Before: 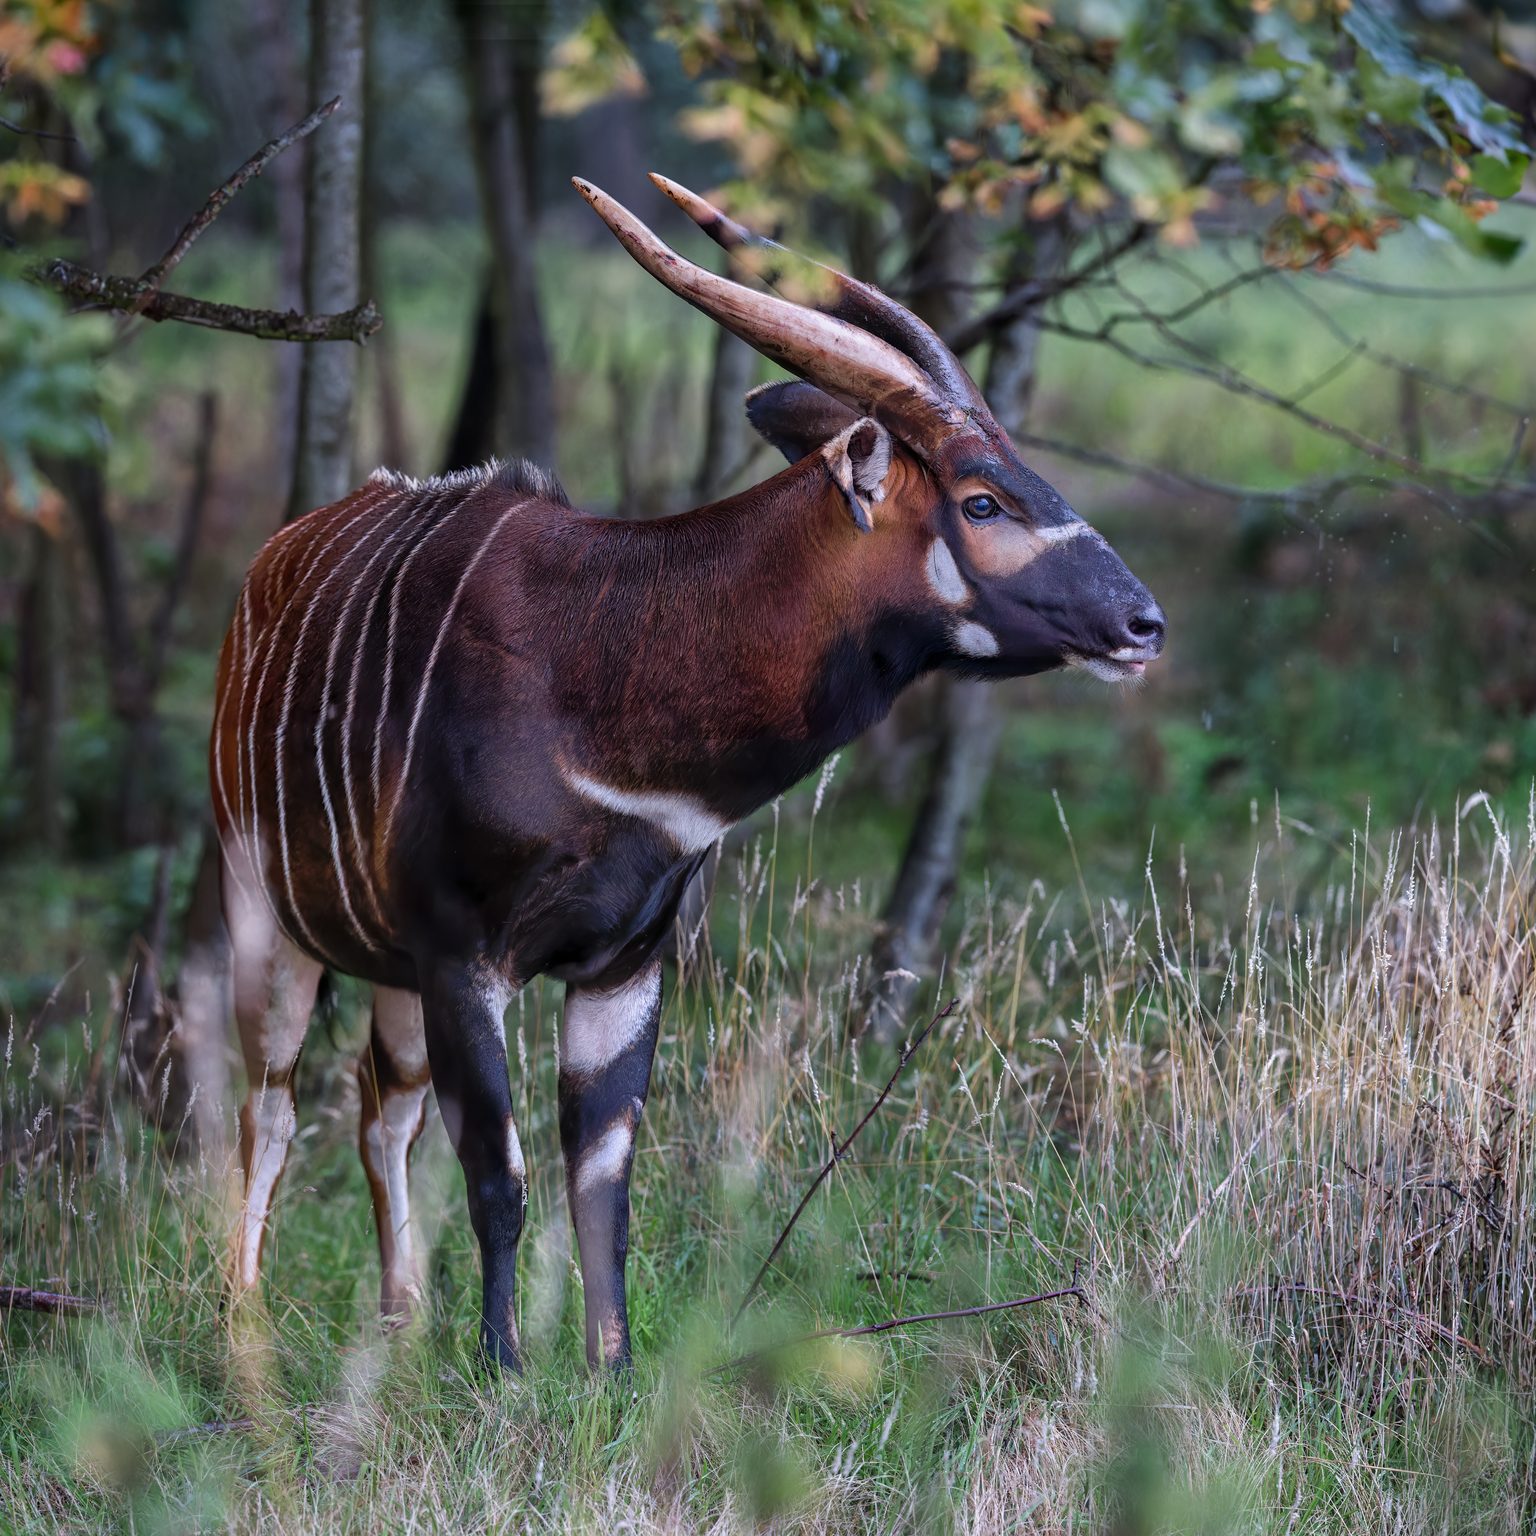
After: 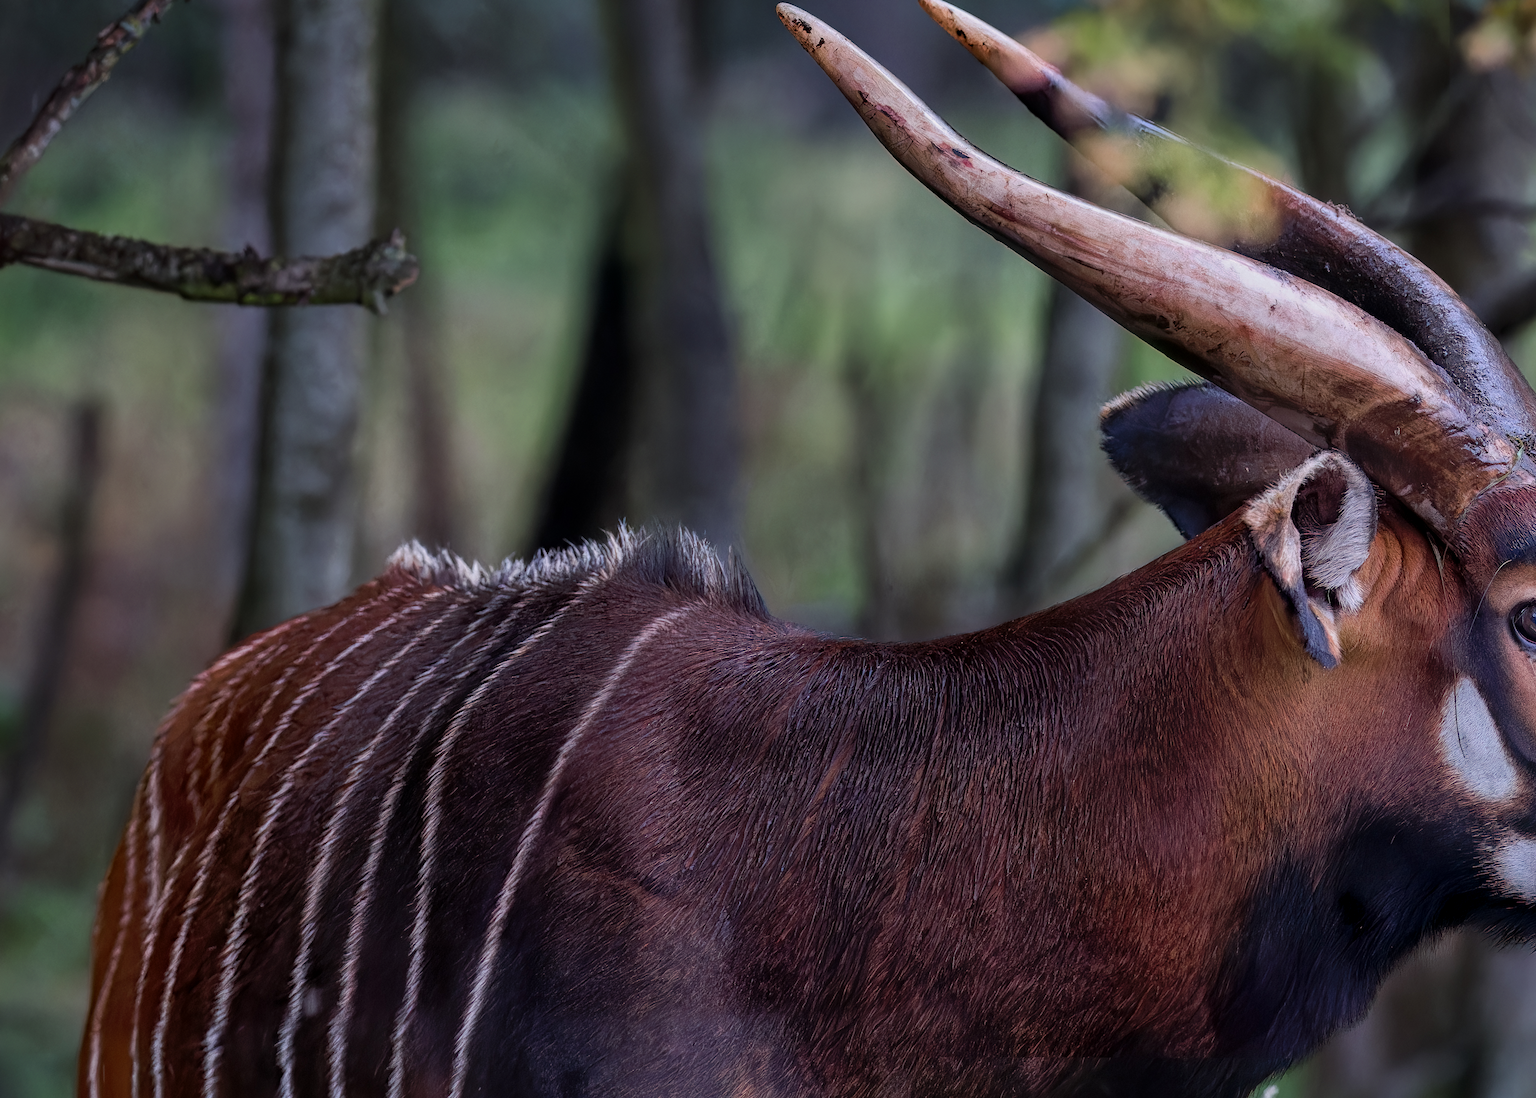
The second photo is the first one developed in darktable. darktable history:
crop: left 10.121%, top 10.631%, right 36.218%, bottom 51.526%
exposure: black level correction 0.001, exposure -0.2 EV, compensate highlight preservation false
rotate and perspective: rotation 0.226°, lens shift (vertical) -0.042, crop left 0.023, crop right 0.982, crop top 0.006, crop bottom 0.994
